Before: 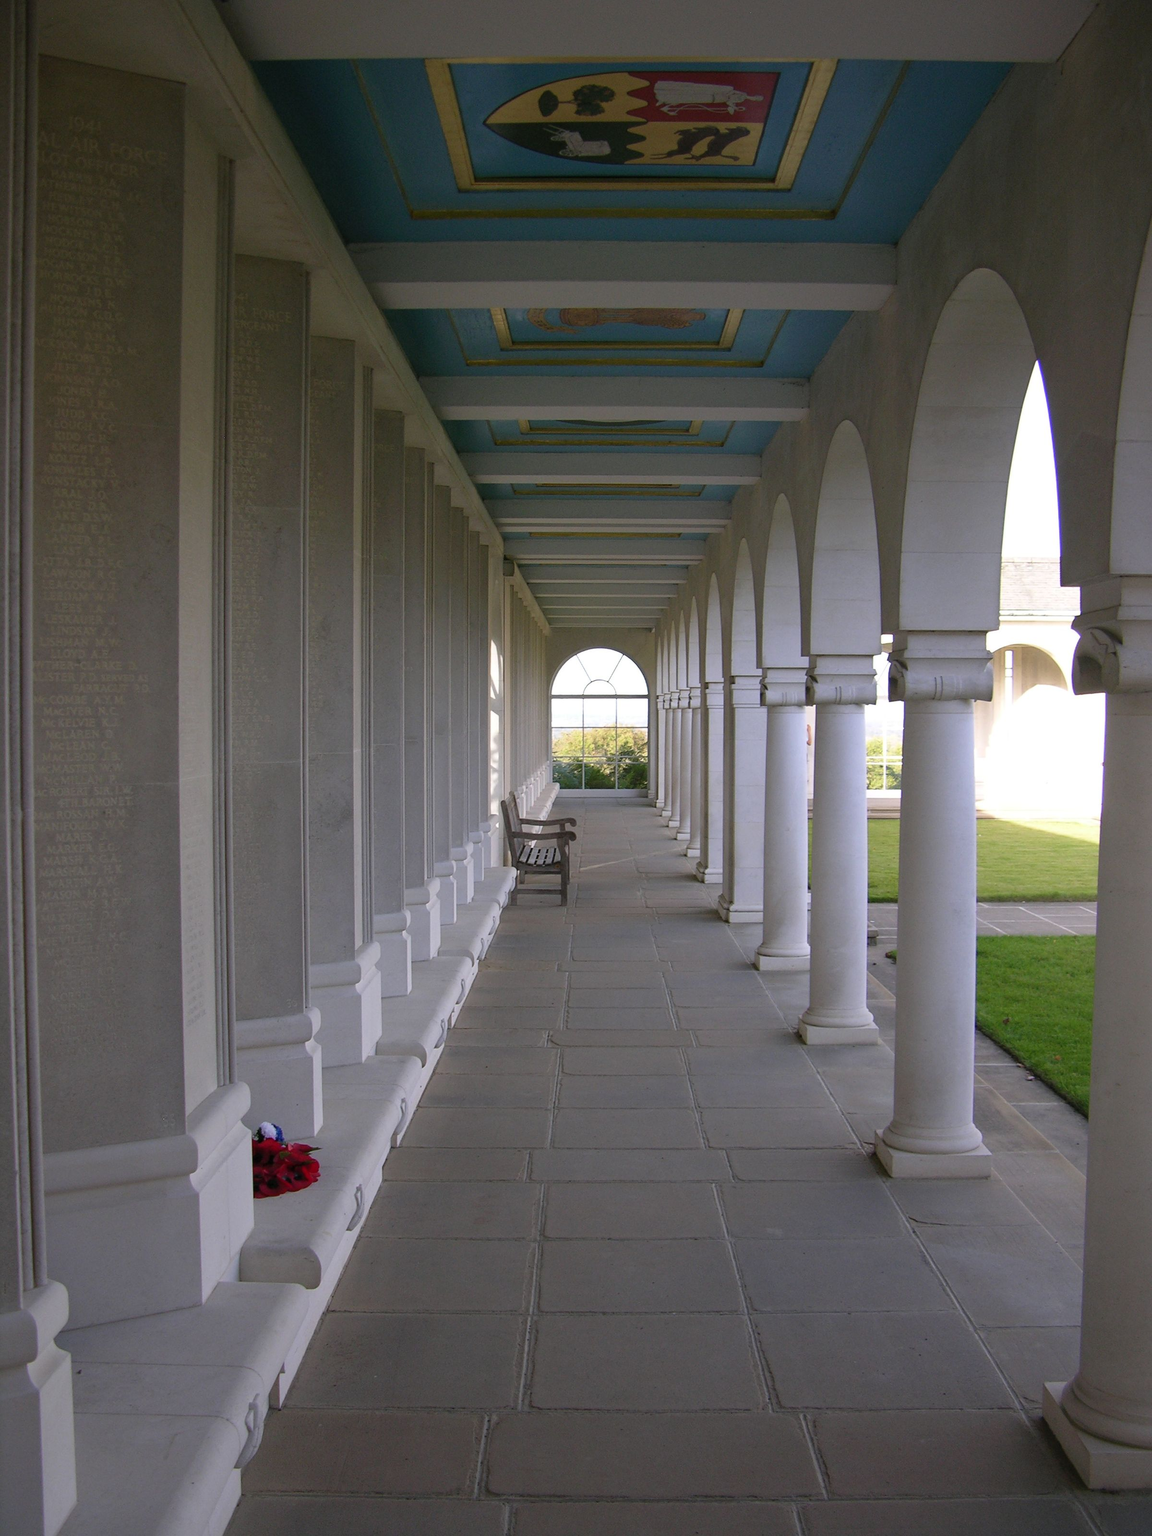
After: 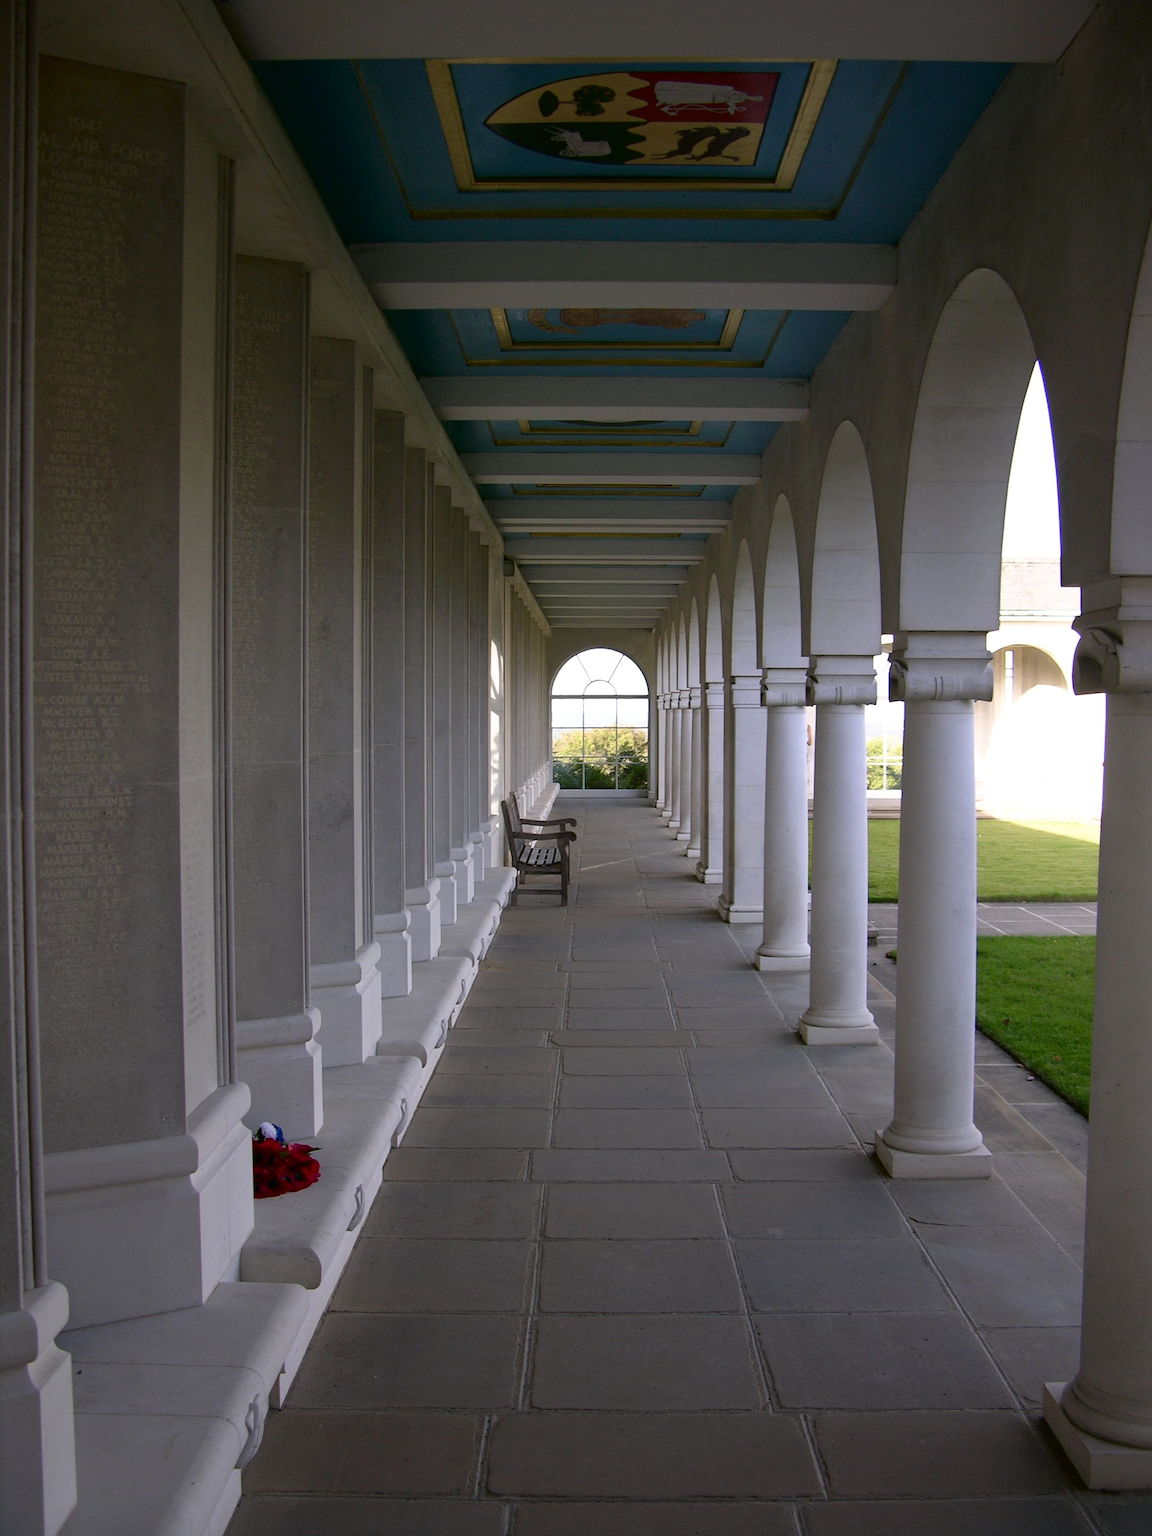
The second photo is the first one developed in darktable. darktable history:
tone curve: curves: ch0 [(0, 0) (0.003, 0.004) (0.011, 0.008) (0.025, 0.012) (0.044, 0.02) (0.069, 0.028) (0.1, 0.034) (0.136, 0.059) (0.177, 0.1) (0.224, 0.151) (0.277, 0.203) (0.335, 0.266) (0.399, 0.344) (0.468, 0.414) (0.543, 0.507) (0.623, 0.602) (0.709, 0.704) (0.801, 0.804) (0.898, 0.927) (1, 1)], color space Lab, independent channels, preserve colors none
